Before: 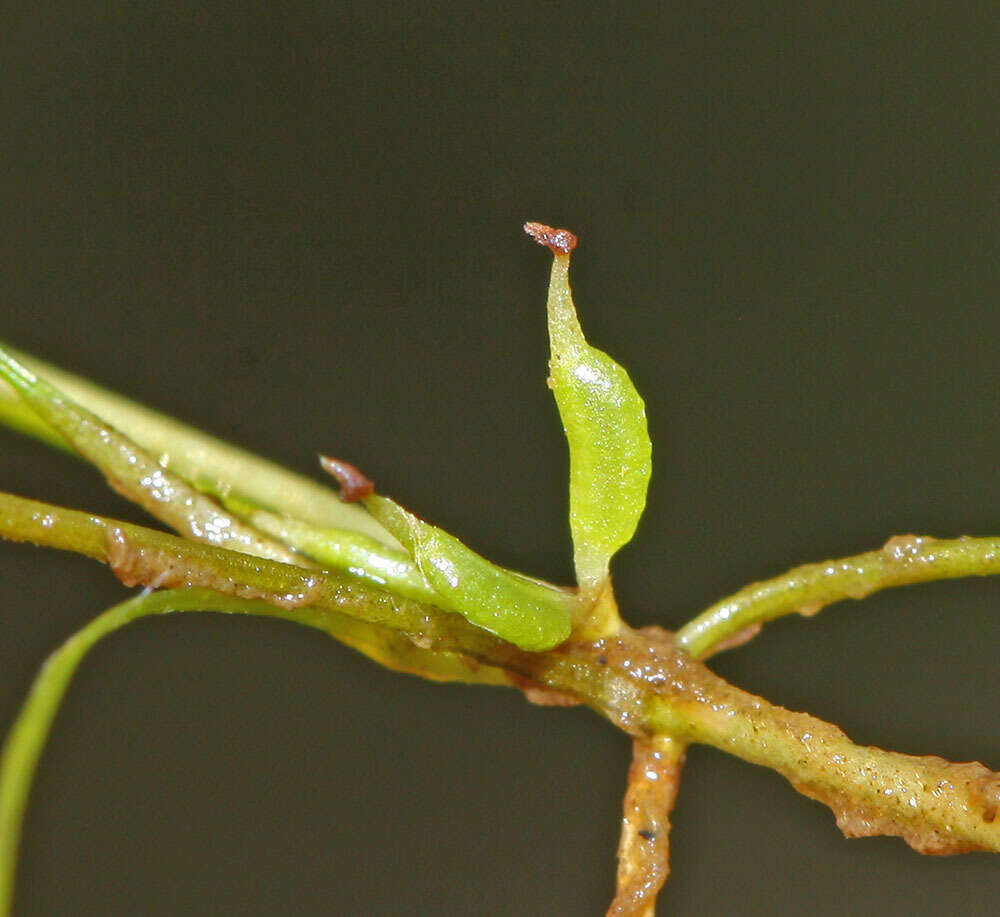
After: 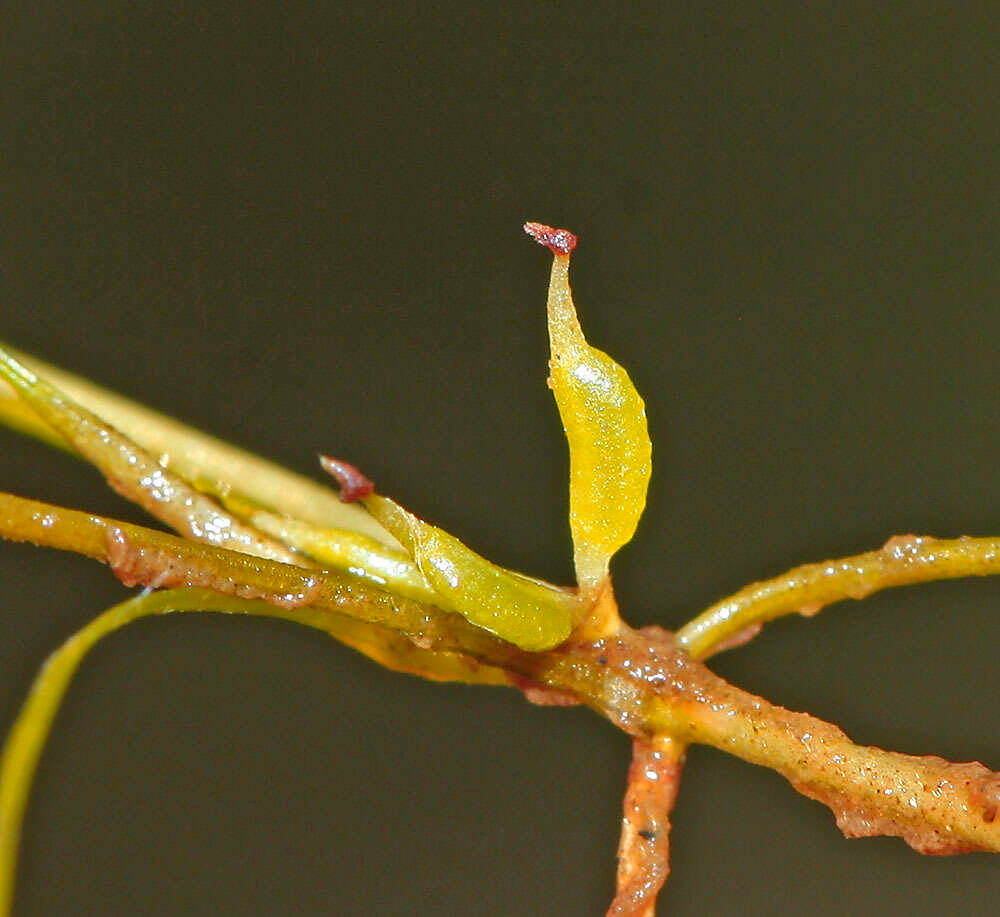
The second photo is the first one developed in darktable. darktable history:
sharpen: radius 1.864, amount 0.398, threshold 1.271
color zones: curves: ch1 [(0.235, 0.558) (0.75, 0.5)]; ch2 [(0.25, 0.462) (0.749, 0.457)], mix 40.67%
